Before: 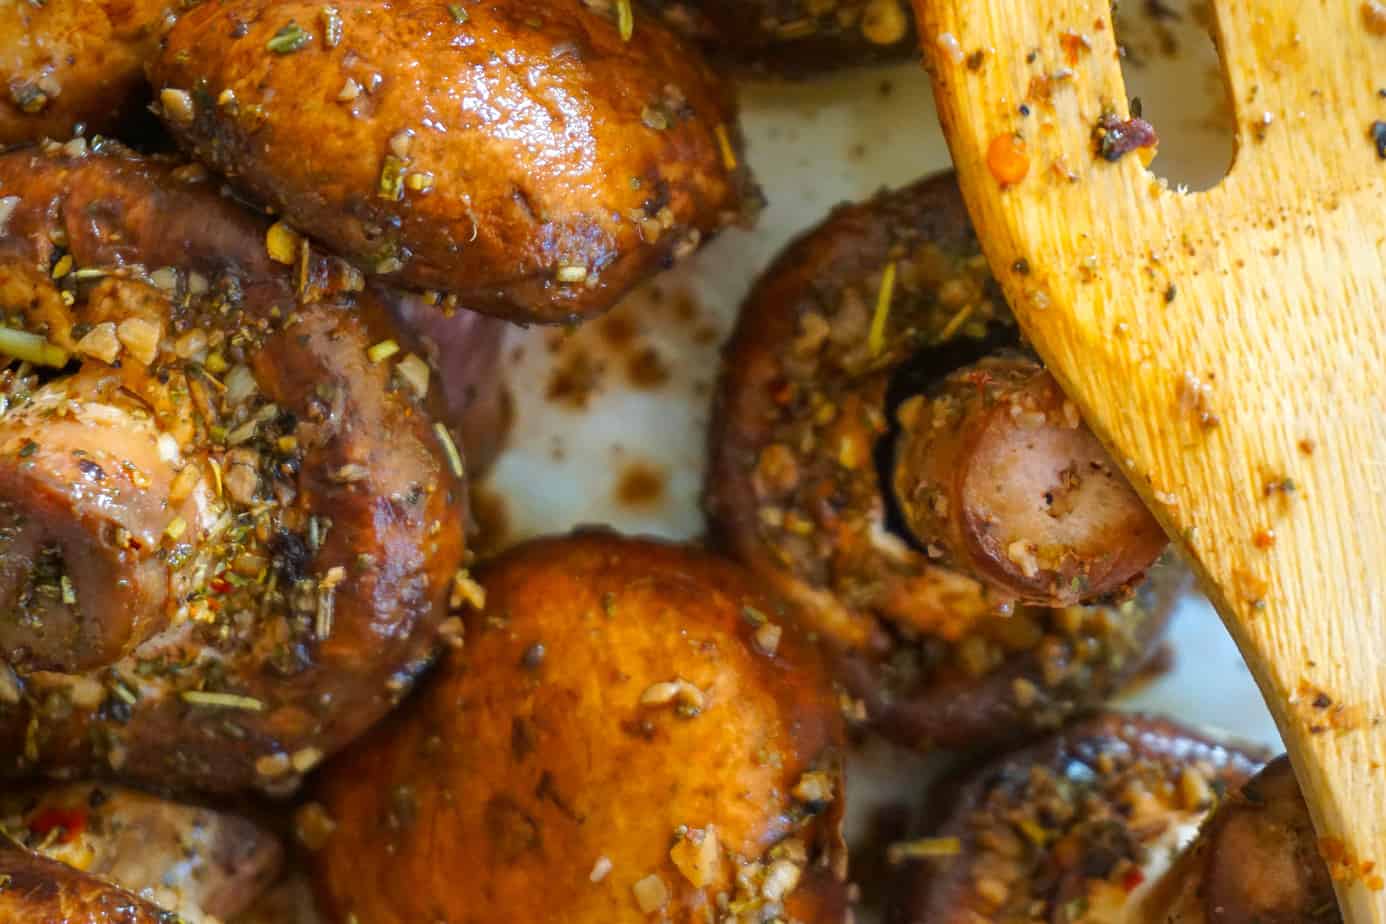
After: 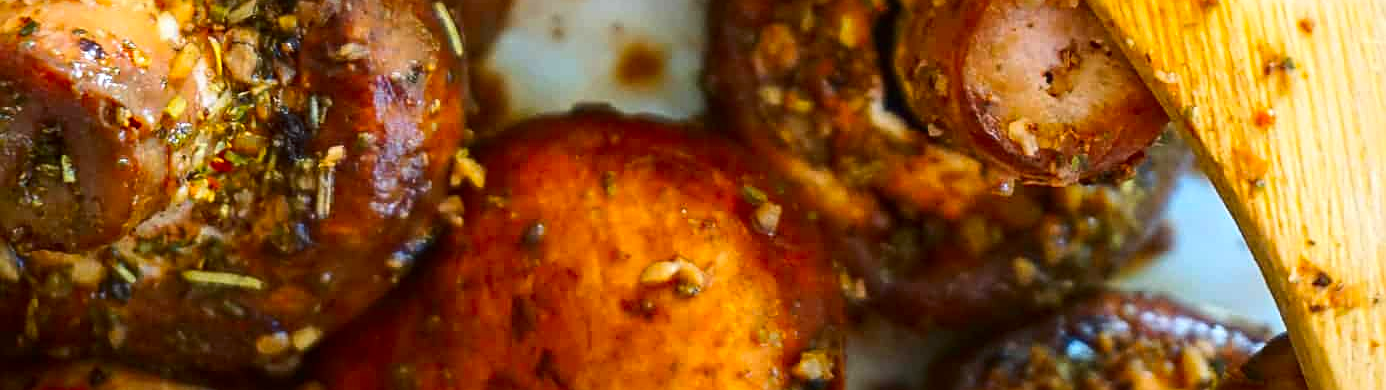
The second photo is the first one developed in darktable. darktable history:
crop: top 45.632%, bottom 12.157%
contrast brightness saturation: contrast 0.178, saturation 0.308
sharpen: on, module defaults
